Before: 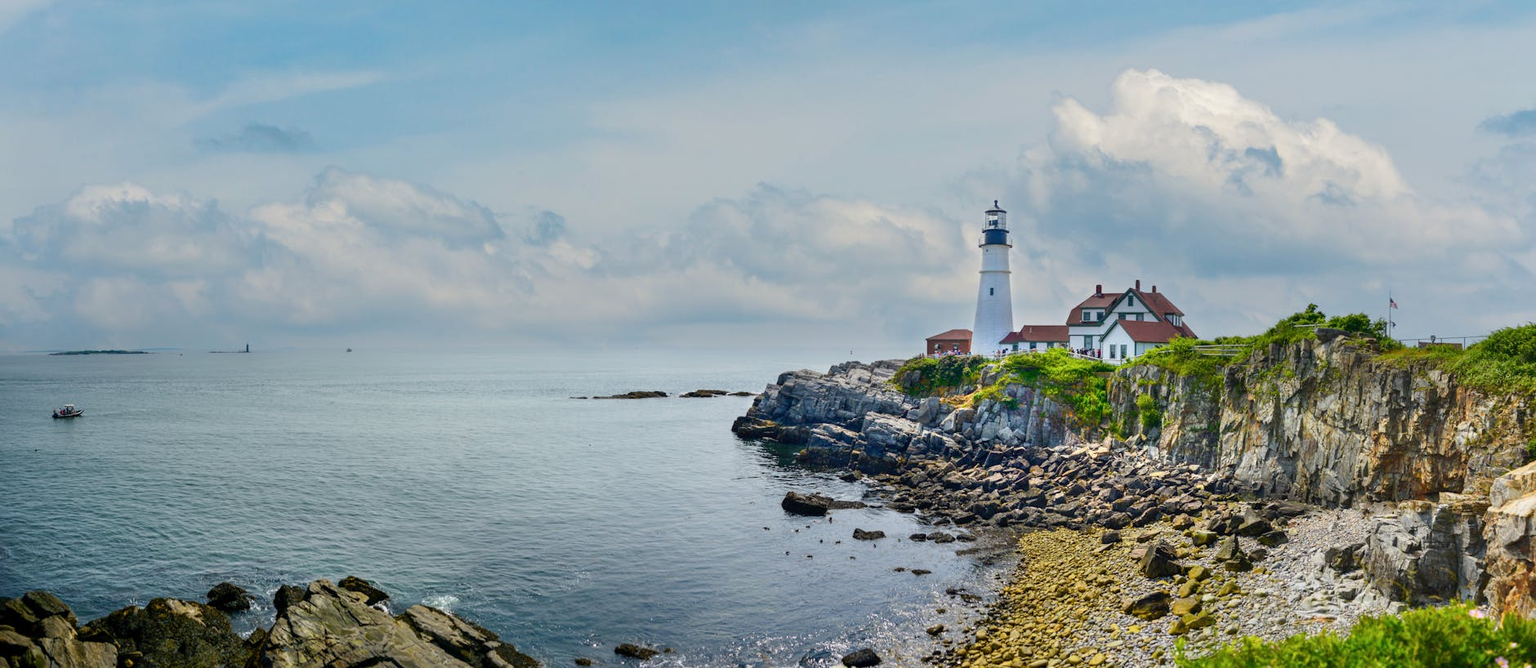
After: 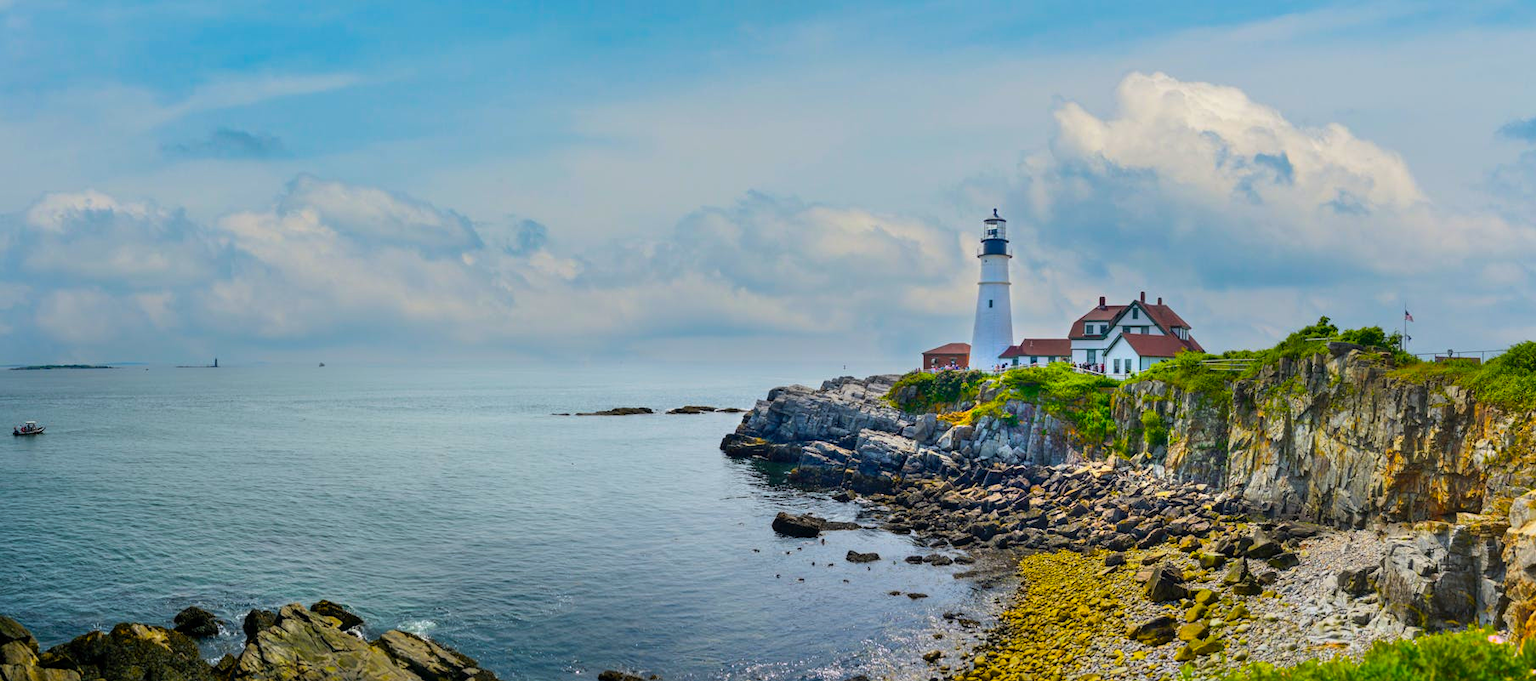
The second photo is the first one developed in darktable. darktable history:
crop and rotate: left 2.674%, right 1.243%, bottom 1.959%
color balance rgb: perceptual saturation grading › global saturation 61.838%, perceptual saturation grading › highlights 21.309%, perceptual saturation grading › shadows -50.244%, perceptual brilliance grading › global brilliance -1.586%, perceptual brilliance grading › highlights -0.556%, perceptual brilliance grading › mid-tones -2.083%, perceptual brilliance grading › shadows -1.588%
